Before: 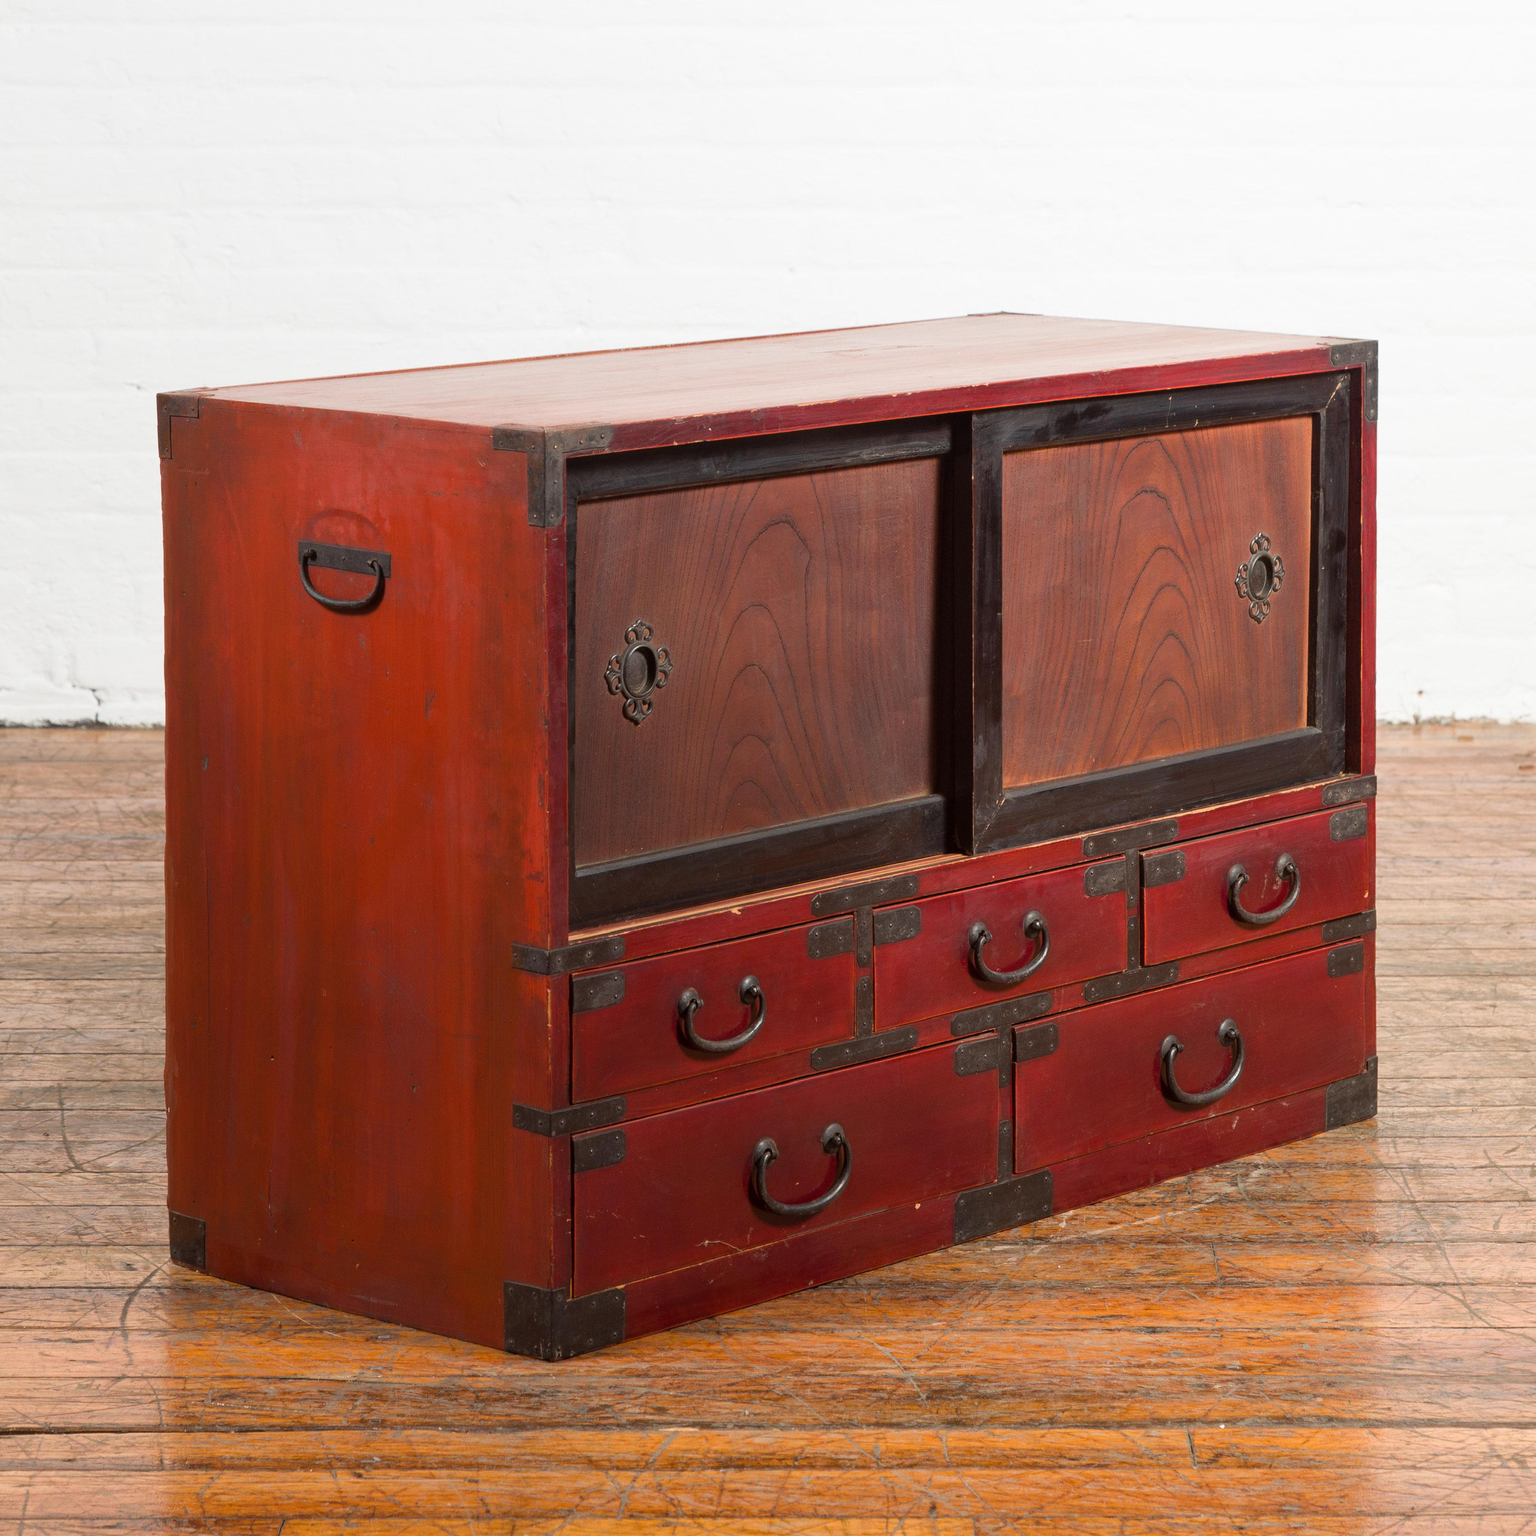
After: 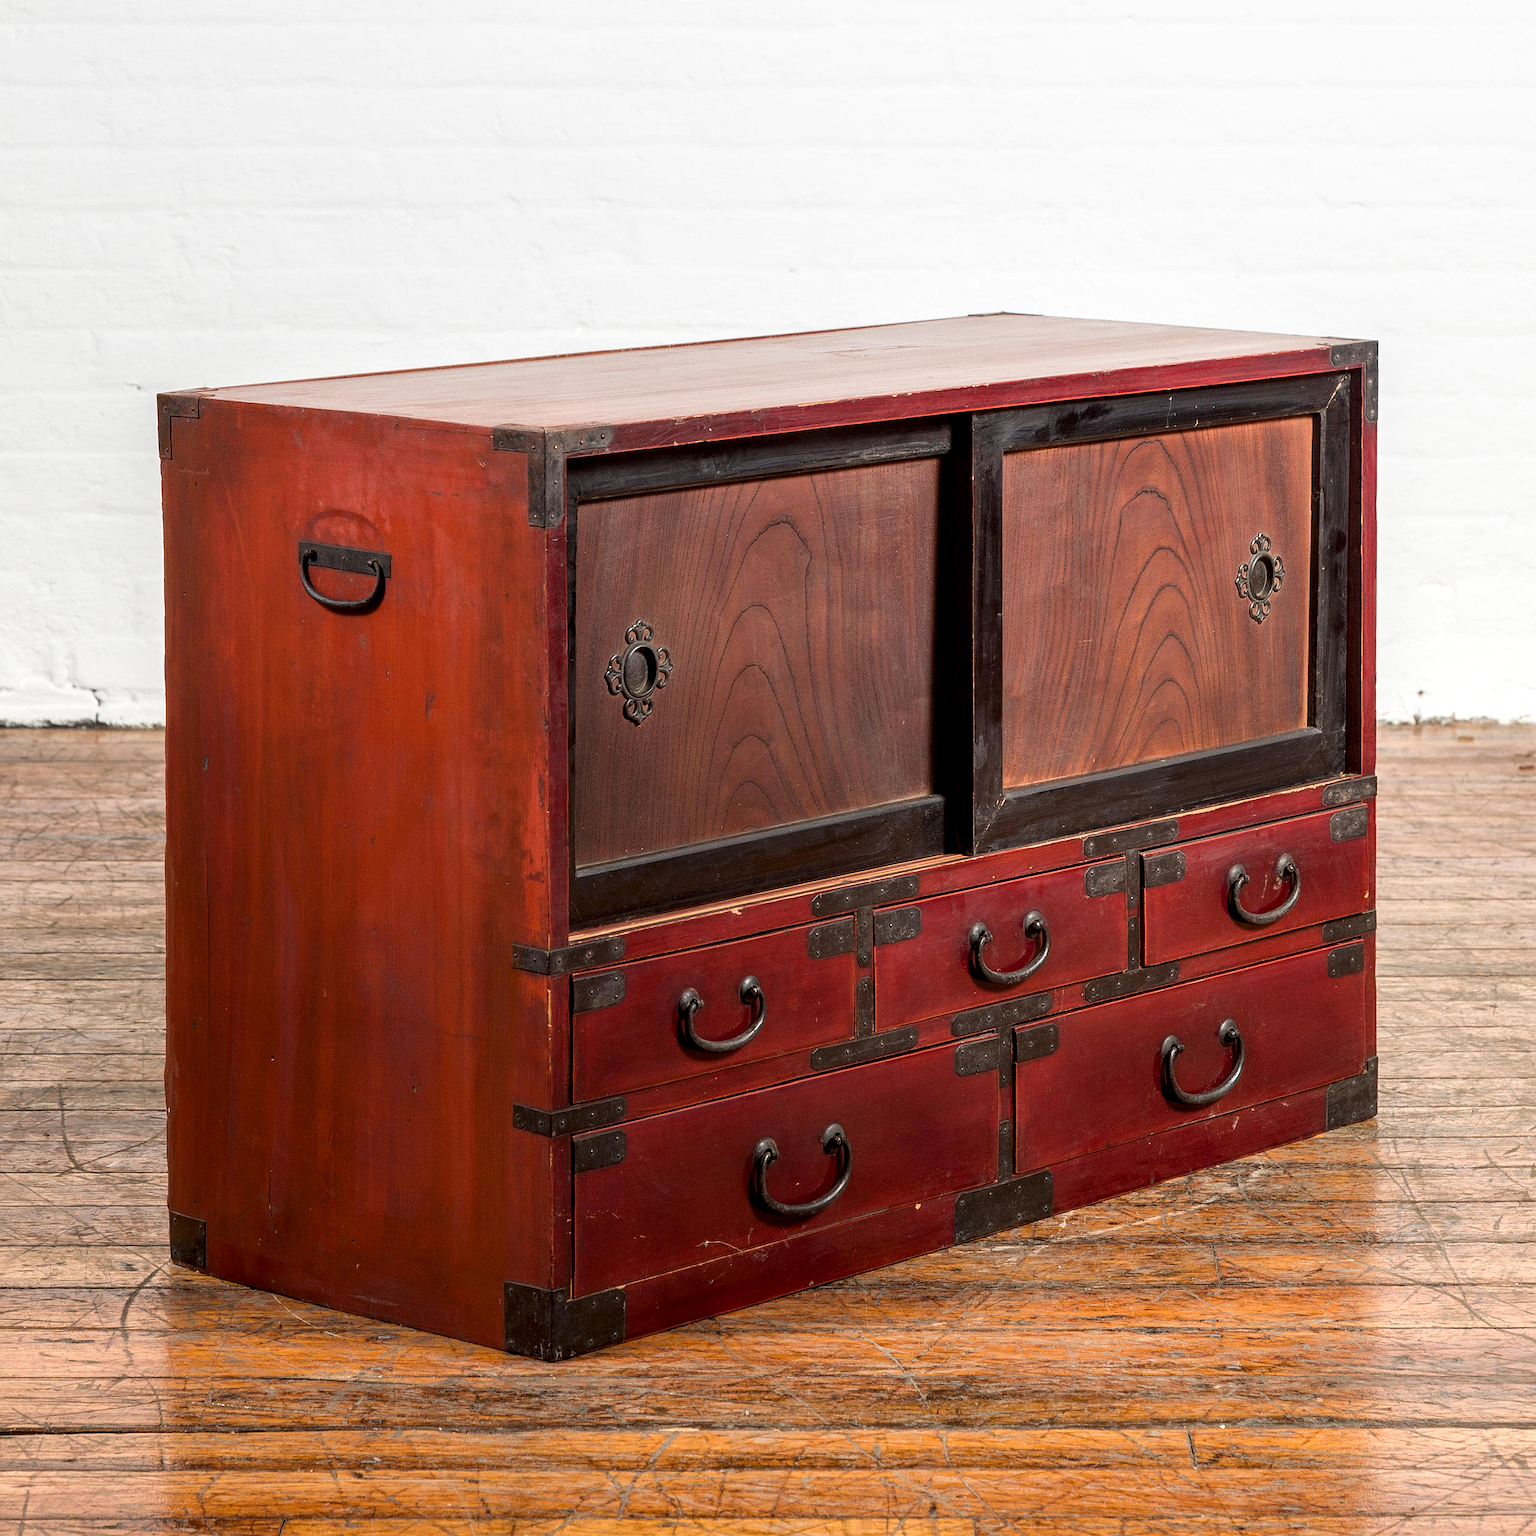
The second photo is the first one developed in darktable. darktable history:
local contrast: detail 150%
sharpen: on, module defaults
